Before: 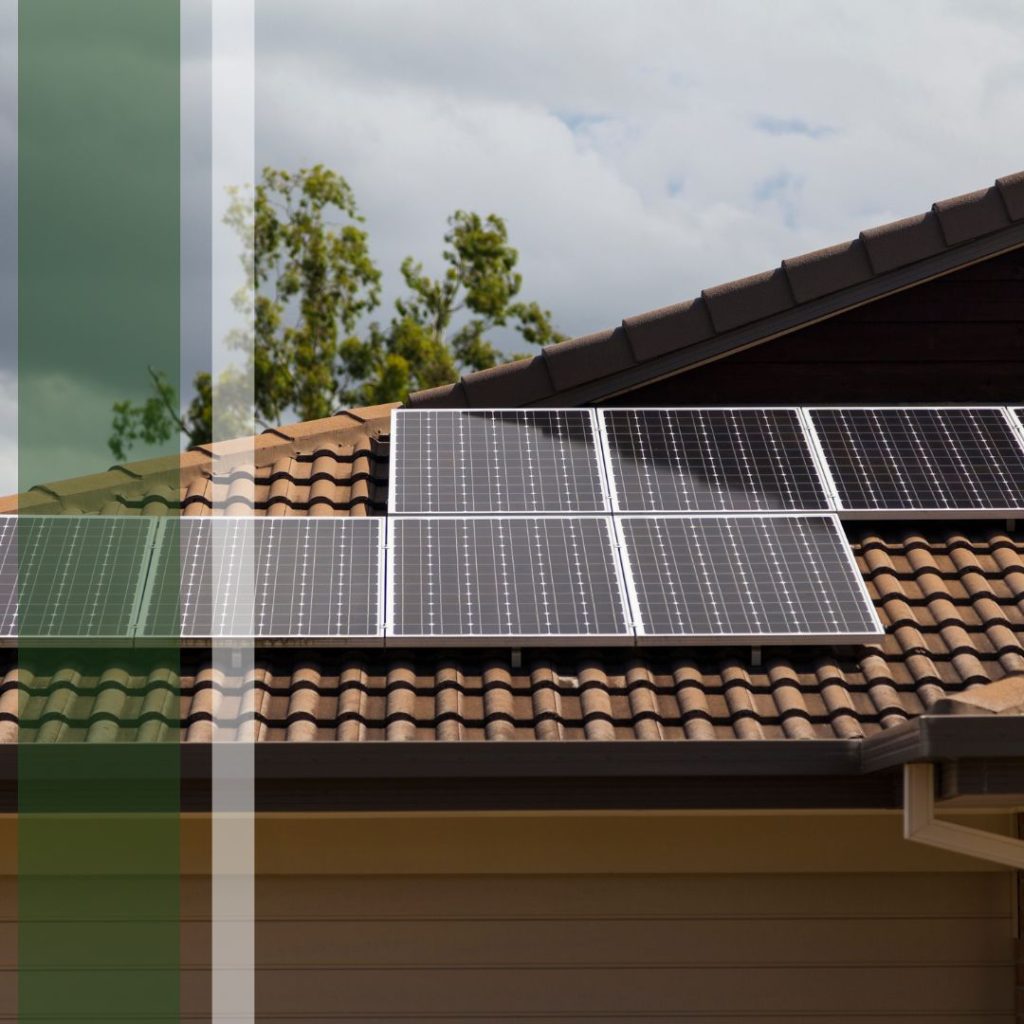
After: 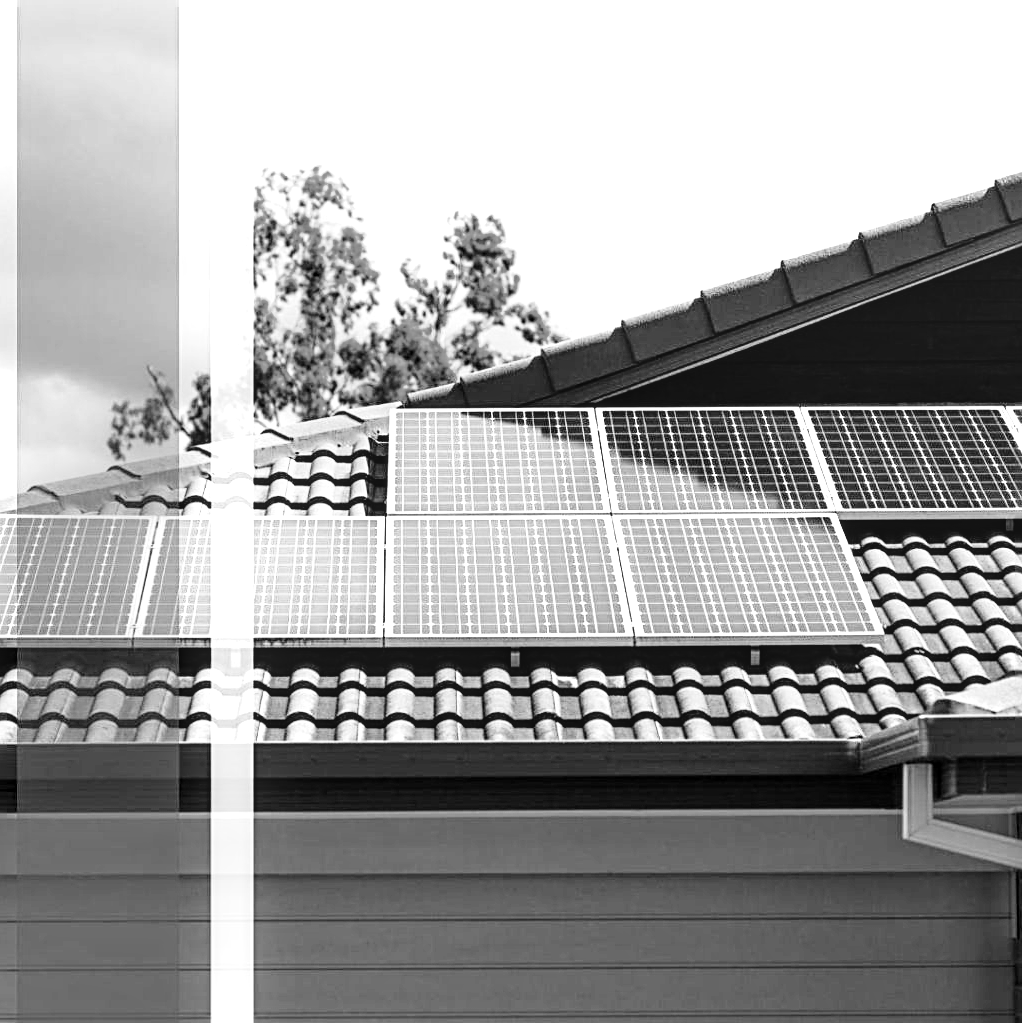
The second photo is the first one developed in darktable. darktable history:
exposure: black level correction 0, exposure 1.45 EV, compensate exposure bias true, compensate highlight preservation false
tone curve: curves: ch0 [(0, 0) (0.003, 0) (0.011, 0.001) (0.025, 0.003) (0.044, 0.005) (0.069, 0.011) (0.1, 0.021) (0.136, 0.035) (0.177, 0.079) (0.224, 0.134) (0.277, 0.219) (0.335, 0.315) (0.399, 0.42) (0.468, 0.529) (0.543, 0.636) (0.623, 0.727) (0.709, 0.805) (0.801, 0.88) (0.898, 0.957) (1, 1)], preserve colors none
color balance rgb: linear chroma grading › shadows 10%, linear chroma grading › highlights 10%, linear chroma grading › global chroma 15%, linear chroma grading › mid-tones 15%, perceptual saturation grading › global saturation 40%, perceptual saturation grading › highlights -25%, perceptual saturation grading › mid-tones 35%, perceptual saturation grading › shadows 35%, perceptual brilliance grading › global brilliance 11.29%, global vibrance 11.29%
crop and rotate: left 0.126%
sharpen: radius 2.767
monochrome: size 1
local contrast: detail 130%
white balance: red 1.029, blue 0.92
